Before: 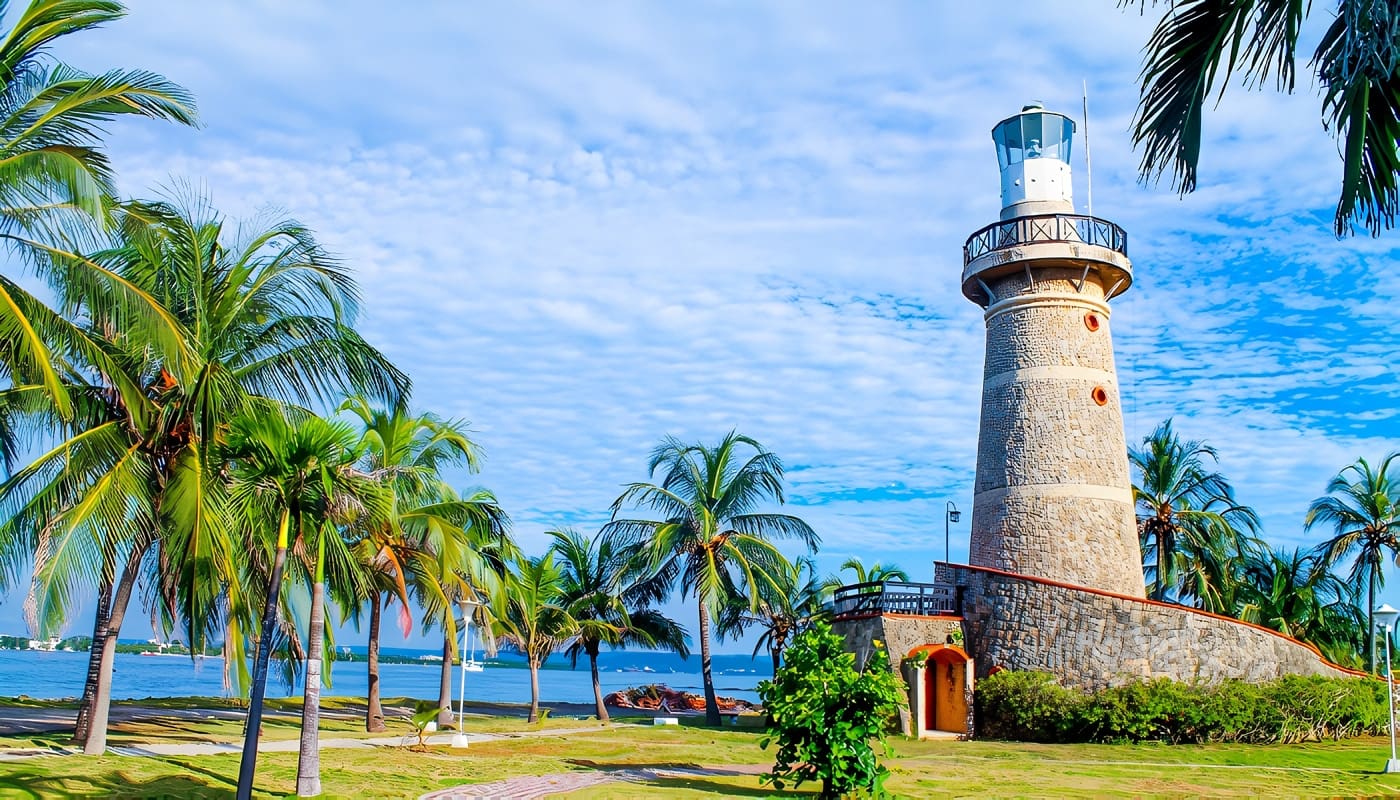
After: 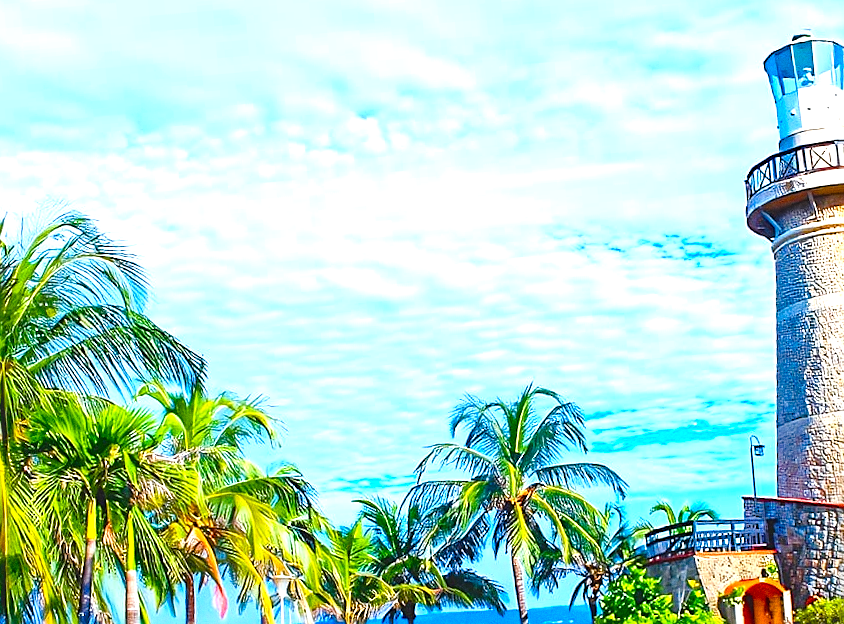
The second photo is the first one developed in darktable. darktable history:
crop: left 16.202%, top 11.208%, right 26.045%, bottom 20.557%
rotate and perspective: rotation -4.86°, automatic cropping off
rgb curve: curves: ch0 [(0, 0) (0.053, 0.068) (0.122, 0.128) (1, 1)]
color balance rgb: linear chroma grading › global chroma 18.9%, perceptual saturation grading › global saturation 20%, perceptual saturation grading › highlights -25%, perceptual saturation grading › shadows 50%, global vibrance 18.93%
grain: coarseness 0.09 ISO
sharpen: on, module defaults
exposure: black level correction -0.005, exposure 1 EV, compensate highlight preservation false
